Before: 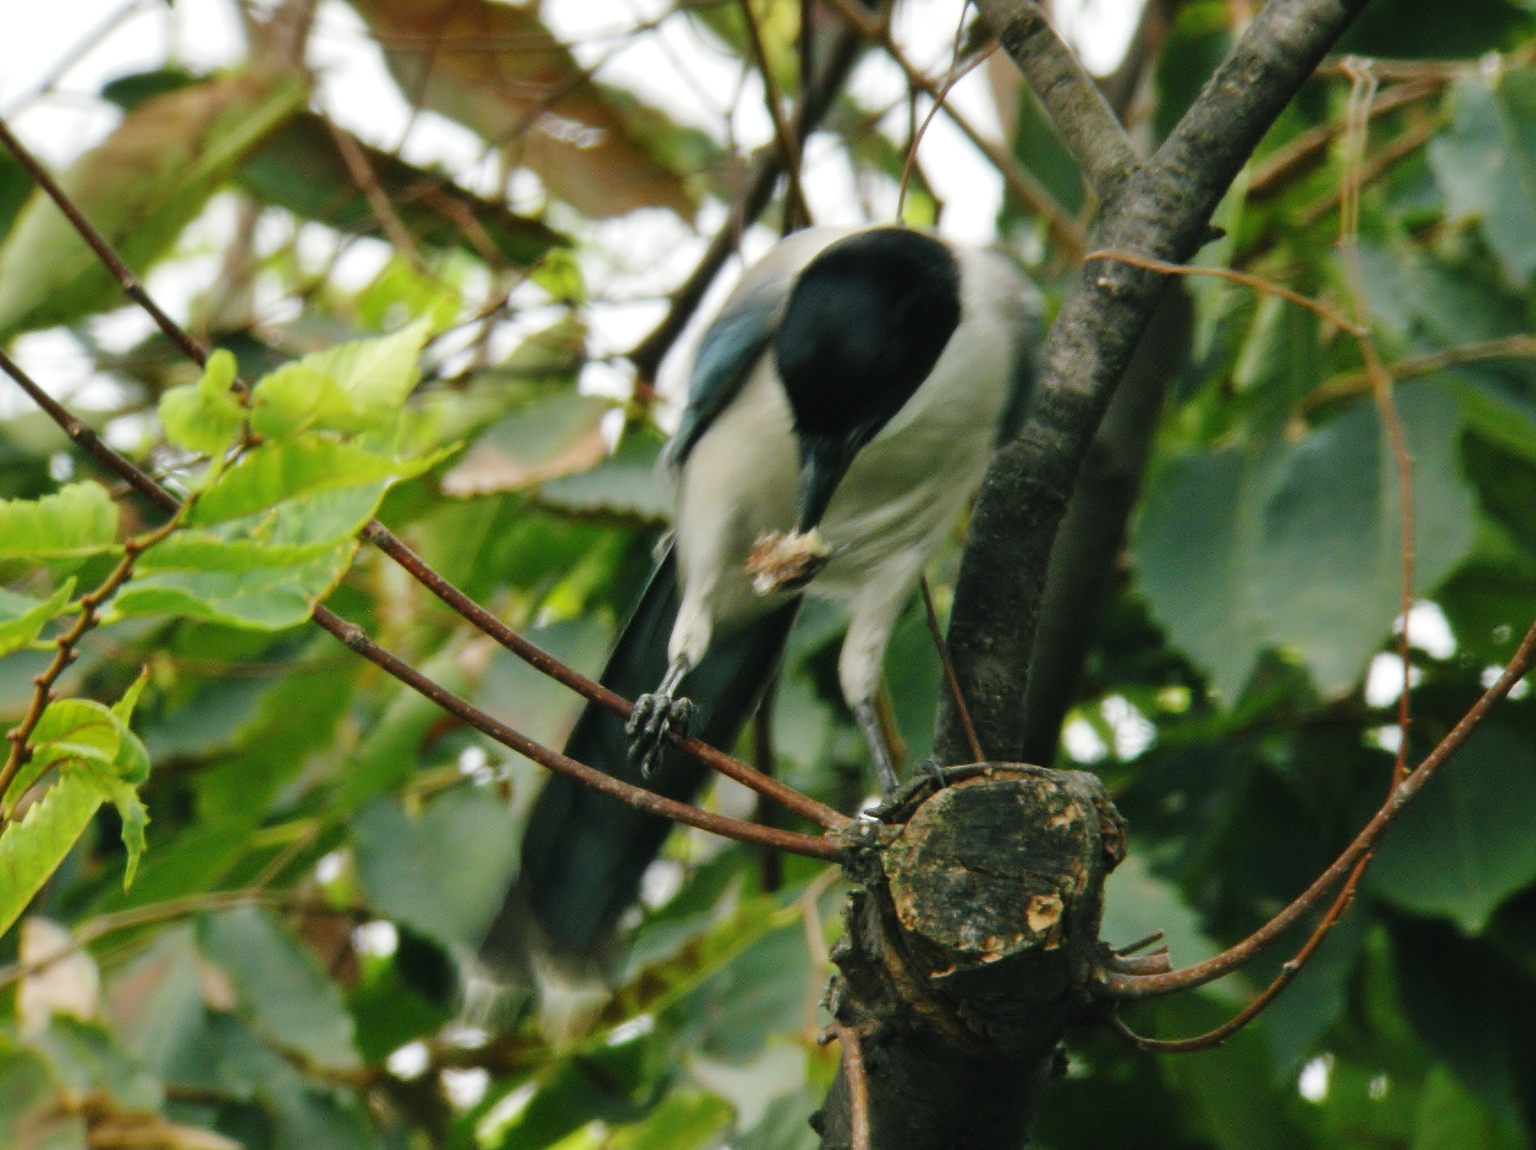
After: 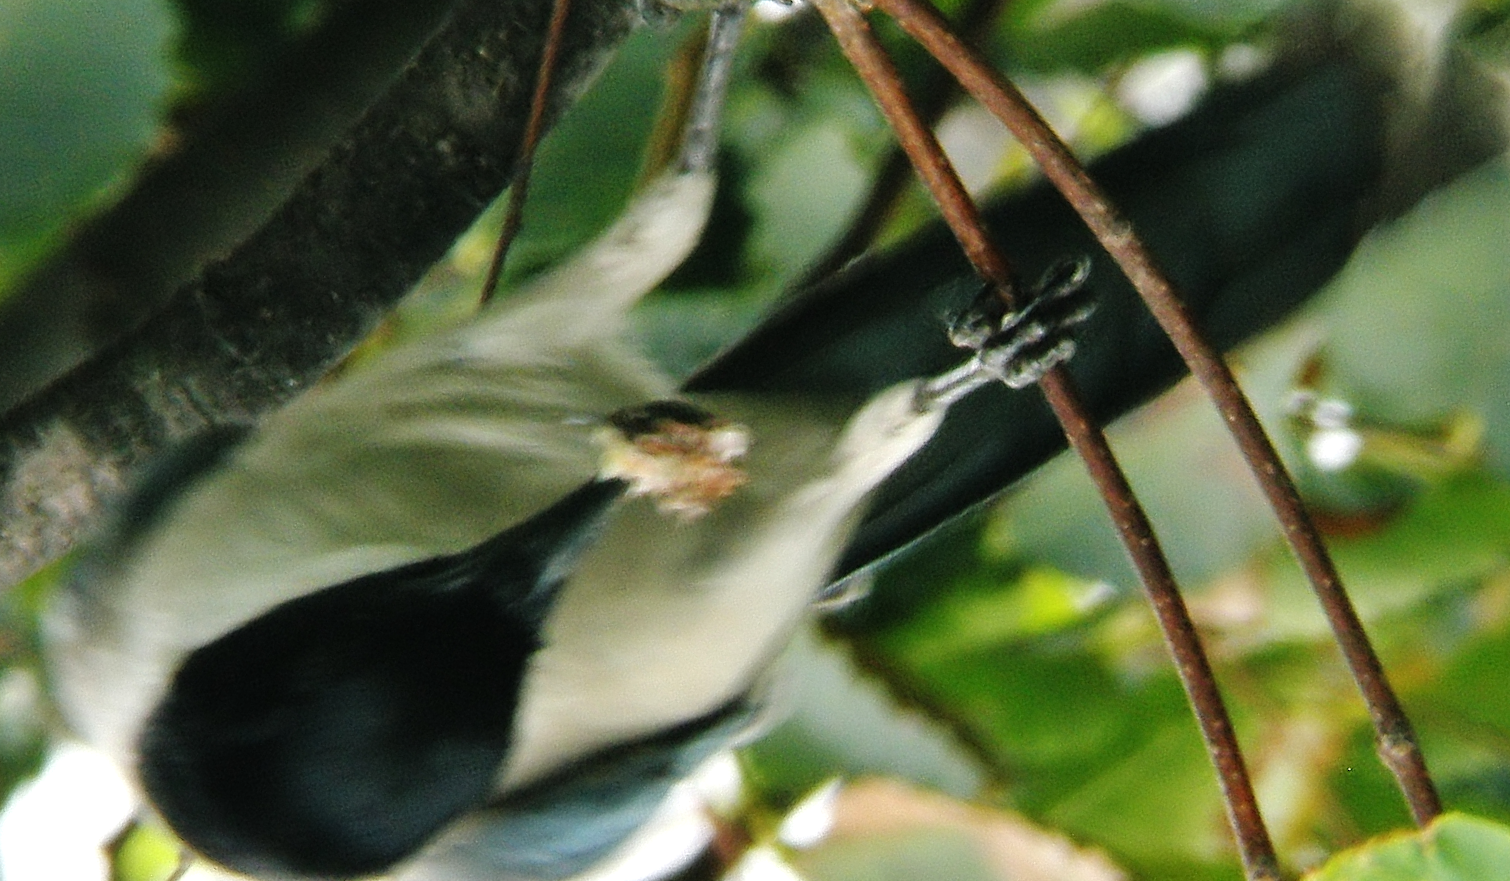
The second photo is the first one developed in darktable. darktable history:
tone equalizer: -8 EV -0.394 EV, -7 EV -0.383 EV, -6 EV -0.316 EV, -5 EV -0.259 EV, -3 EV 0.243 EV, -2 EV 0.304 EV, -1 EV 0.363 EV, +0 EV 0.441 EV
crop and rotate: angle 148.22°, left 9.2%, top 15.642%, right 4.591%, bottom 17.129%
